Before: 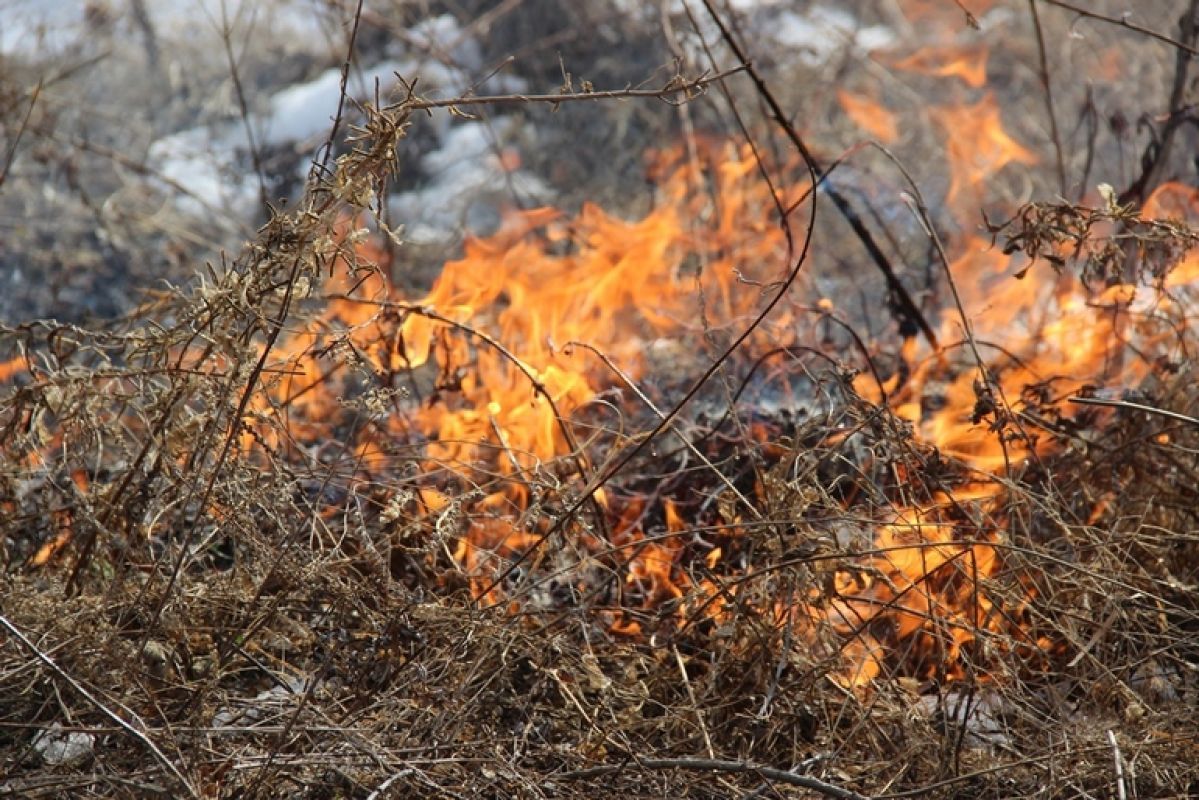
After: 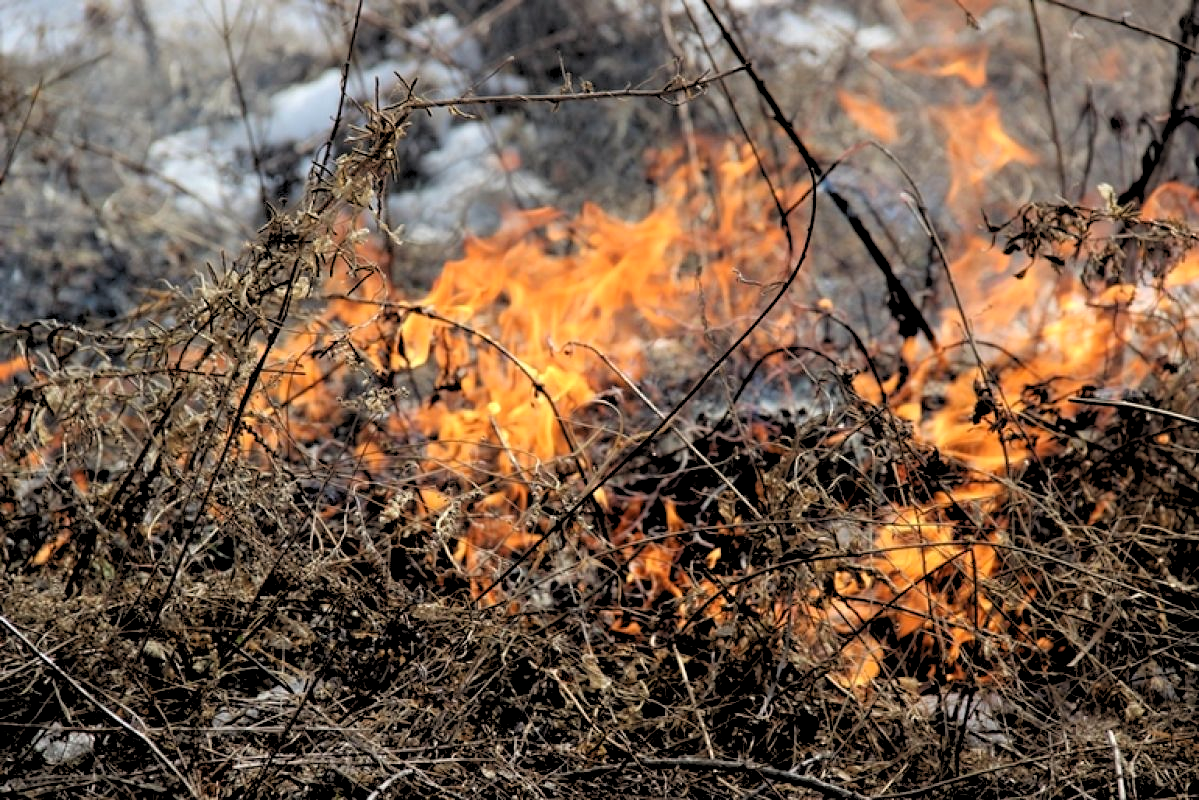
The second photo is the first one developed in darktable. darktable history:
exposure: compensate highlight preservation false
rgb levels: levels [[0.029, 0.461, 0.922], [0, 0.5, 1], [0, 0.5, 1]]
